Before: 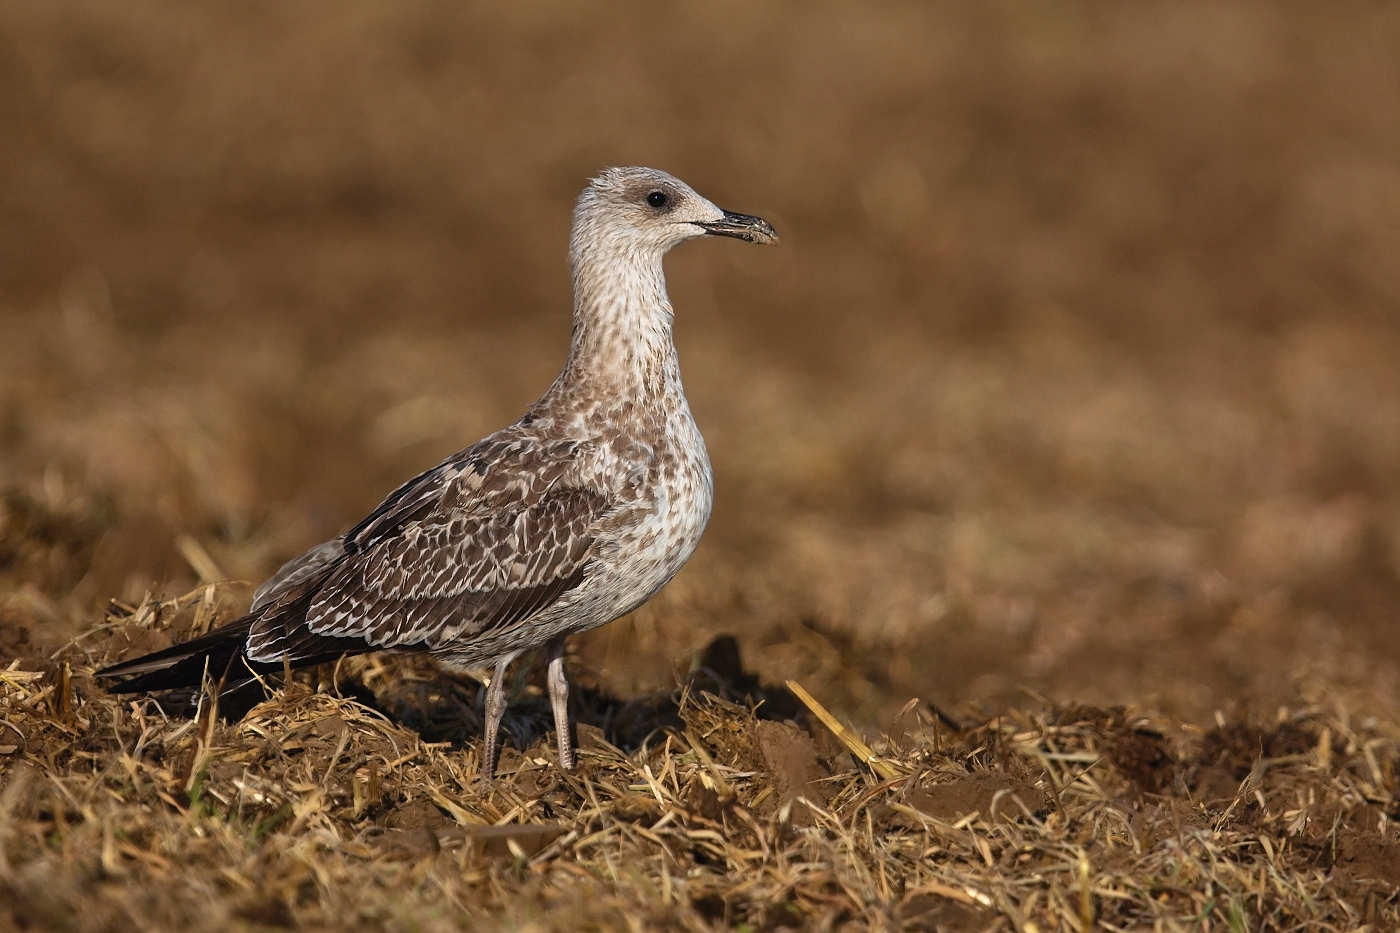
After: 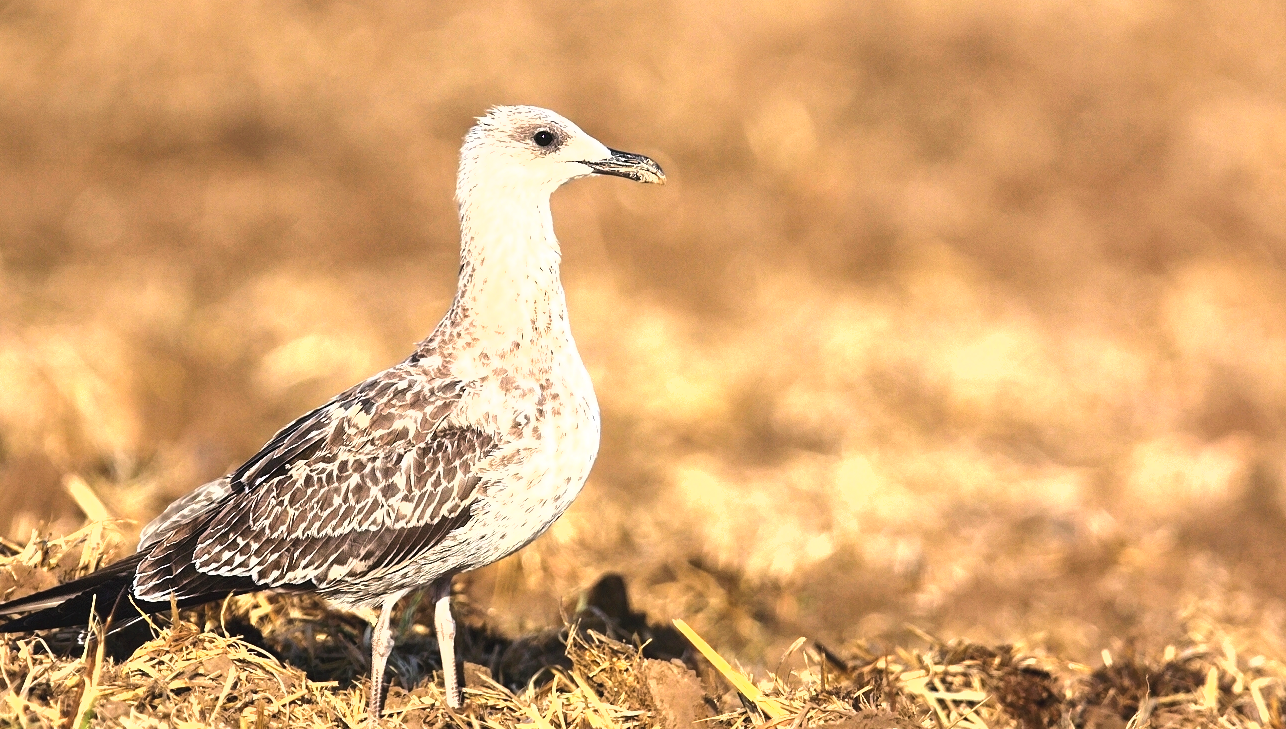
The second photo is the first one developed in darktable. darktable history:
crop: left 8.099%, top 6.559%, bottom 15.292%
shadows and highlights: shadows 25.62, highlights -26.5
tone equalizer: -8 EV -0.752 EV, -7 EV -0.668 EV, -6 EV -0.612 EV, -5 EV -0.409 EV, -3 EV 0.383 EV, -2 EV 0.6 EV, -1 EV 0.689 EV, +0 EV 0.725 EV, edges refinement/feathering 500, mask exposure compensation -1.57 EV, preserve details no
exposure: black level correction 0, exposure 1.669 EV, compensate highlight preservation false
